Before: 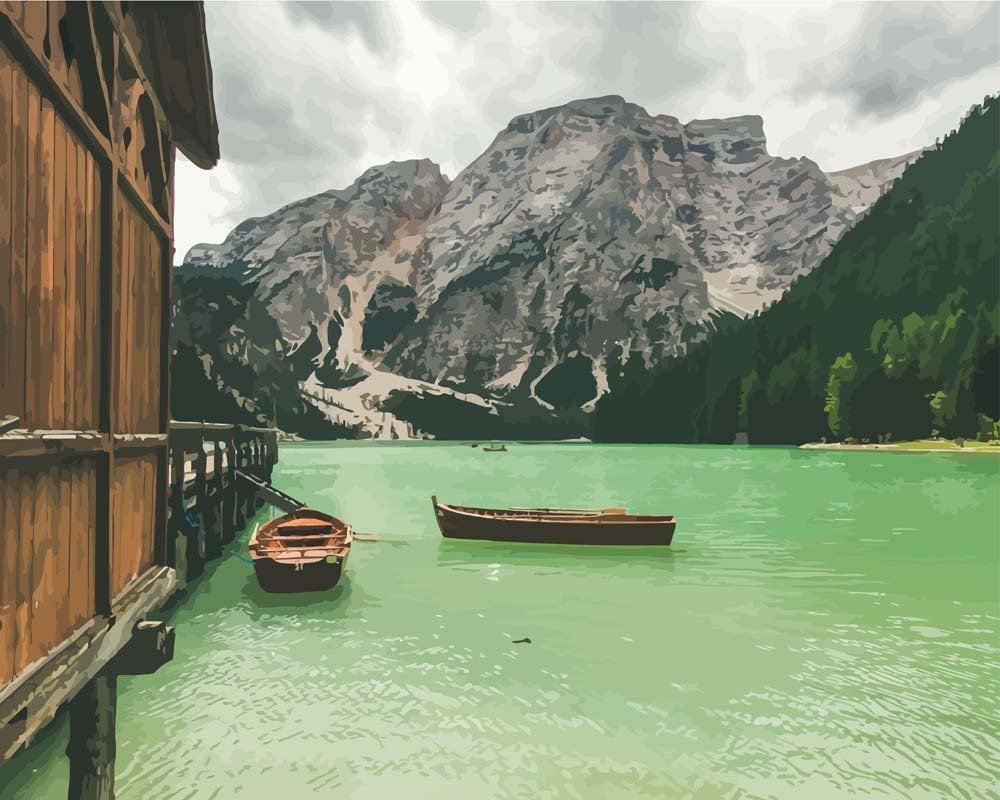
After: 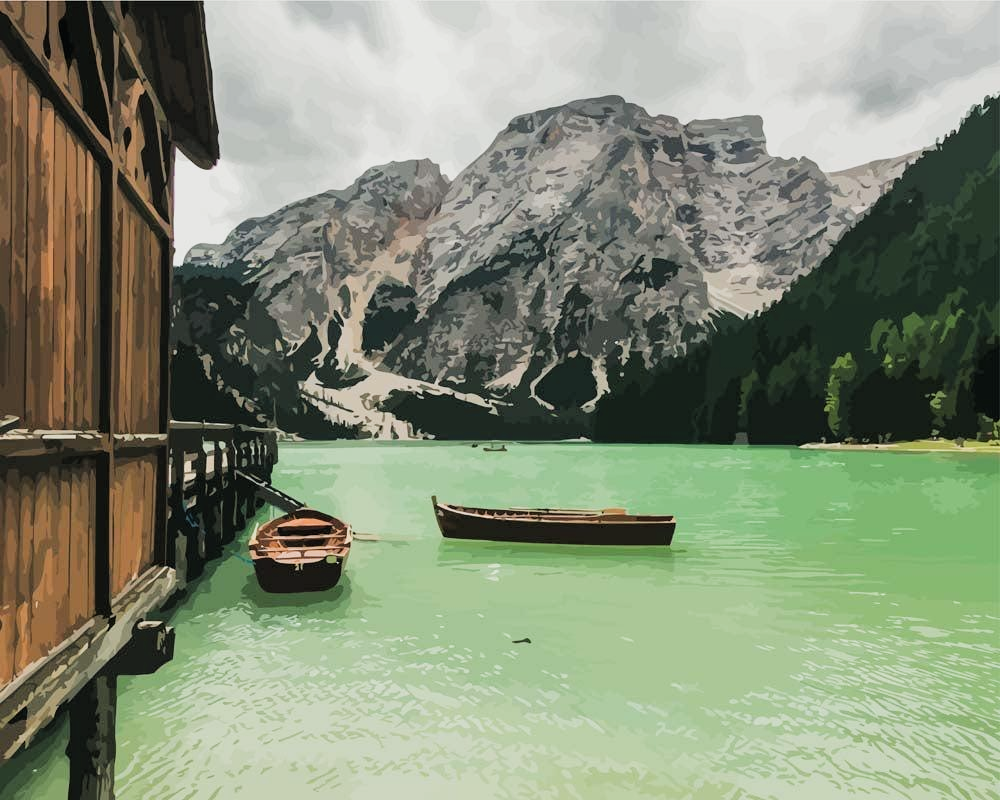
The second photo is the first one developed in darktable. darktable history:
filmic rgb: black relative exposure -5.1 EV, white relative exposure 3.49 EV, hardness 3.17, contrast 1.299, highlights saturation mix -48.99%
